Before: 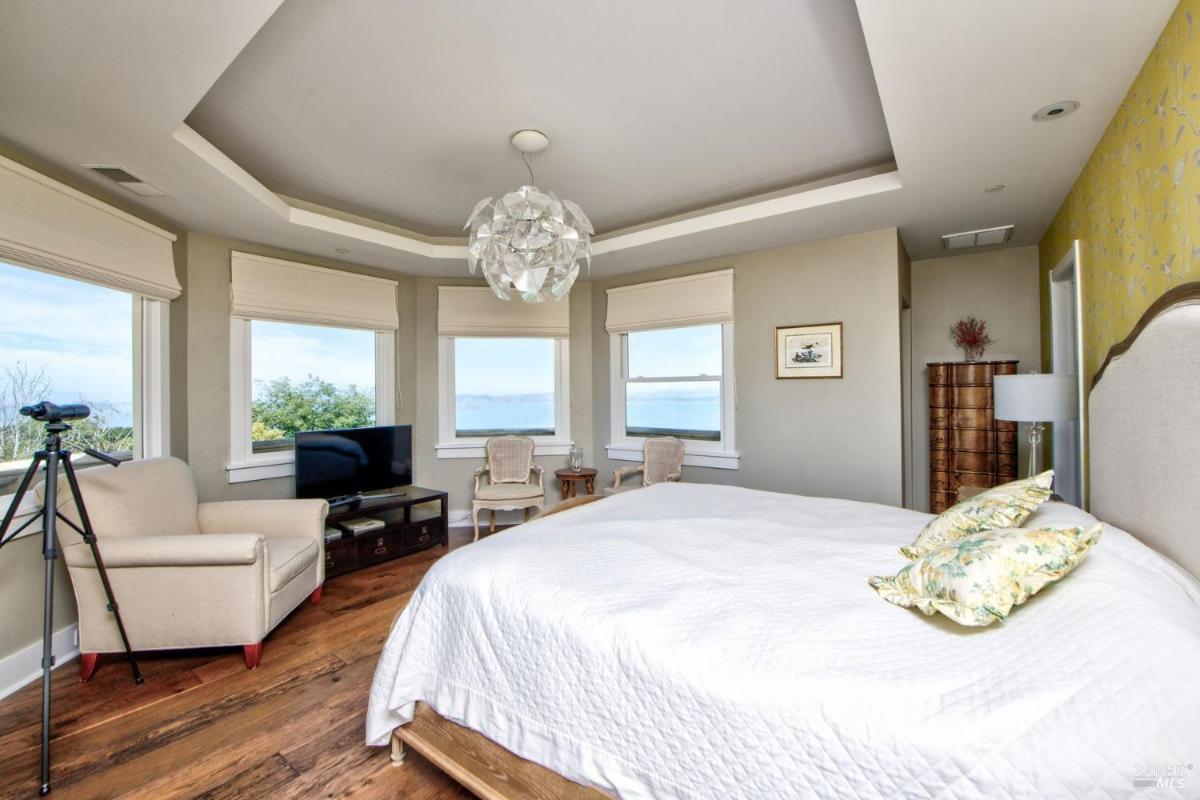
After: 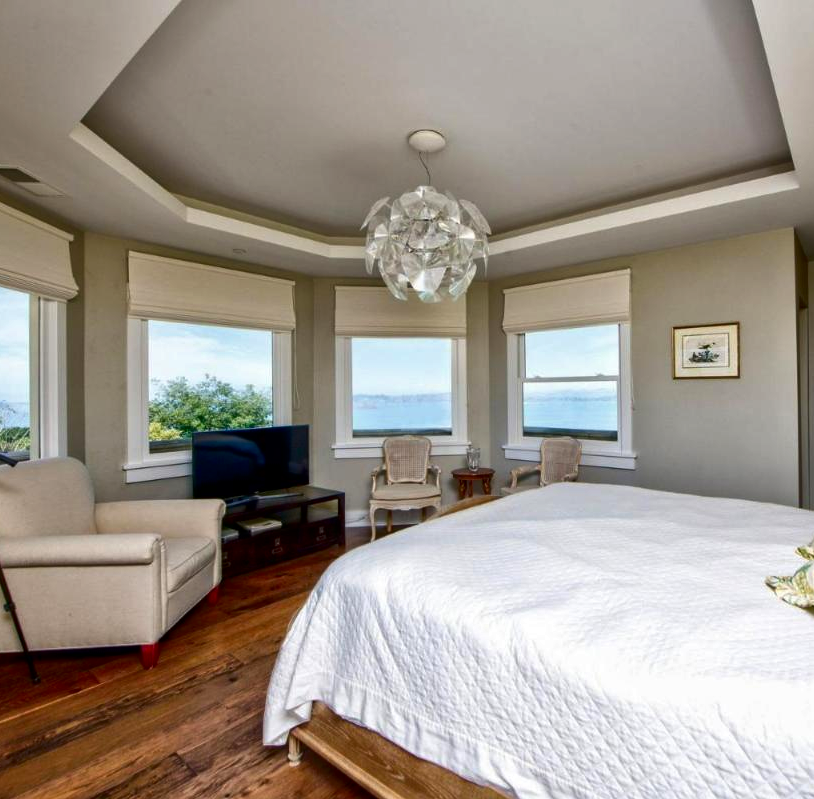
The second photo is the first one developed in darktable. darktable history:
crop and rotate: left 8.613%, right 23.522%
contrast brightness saturation: brightness -0.25, saturation 0.198
